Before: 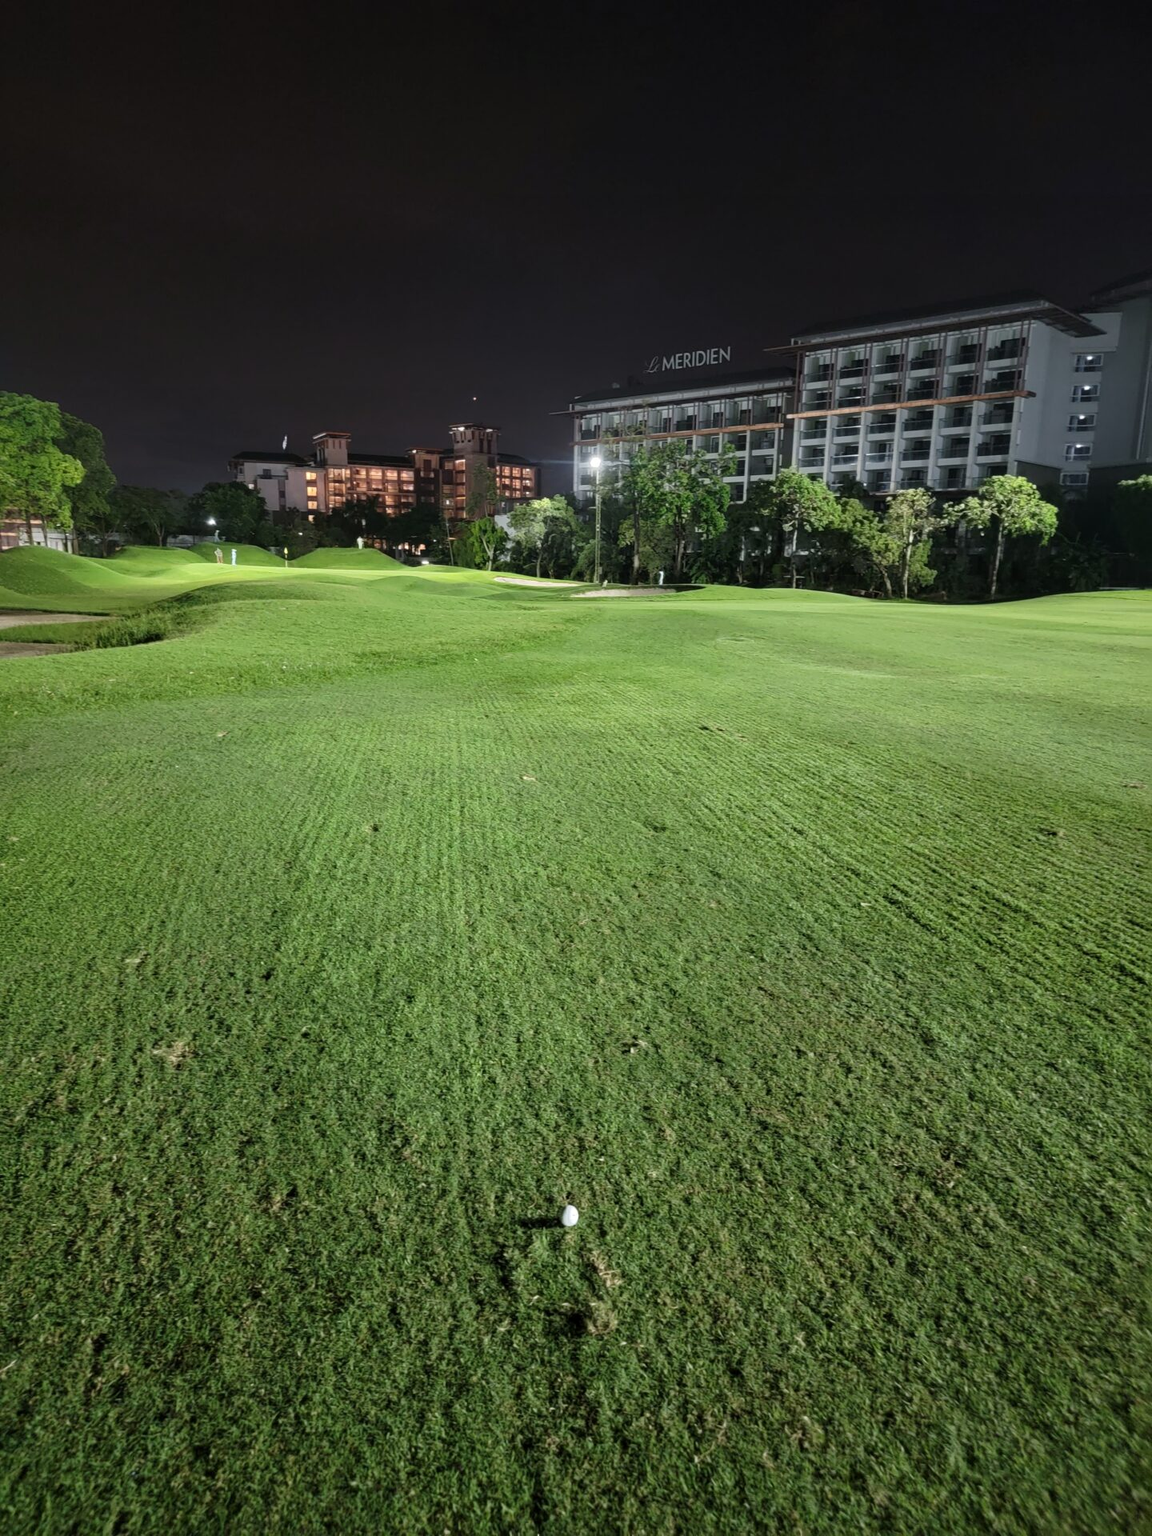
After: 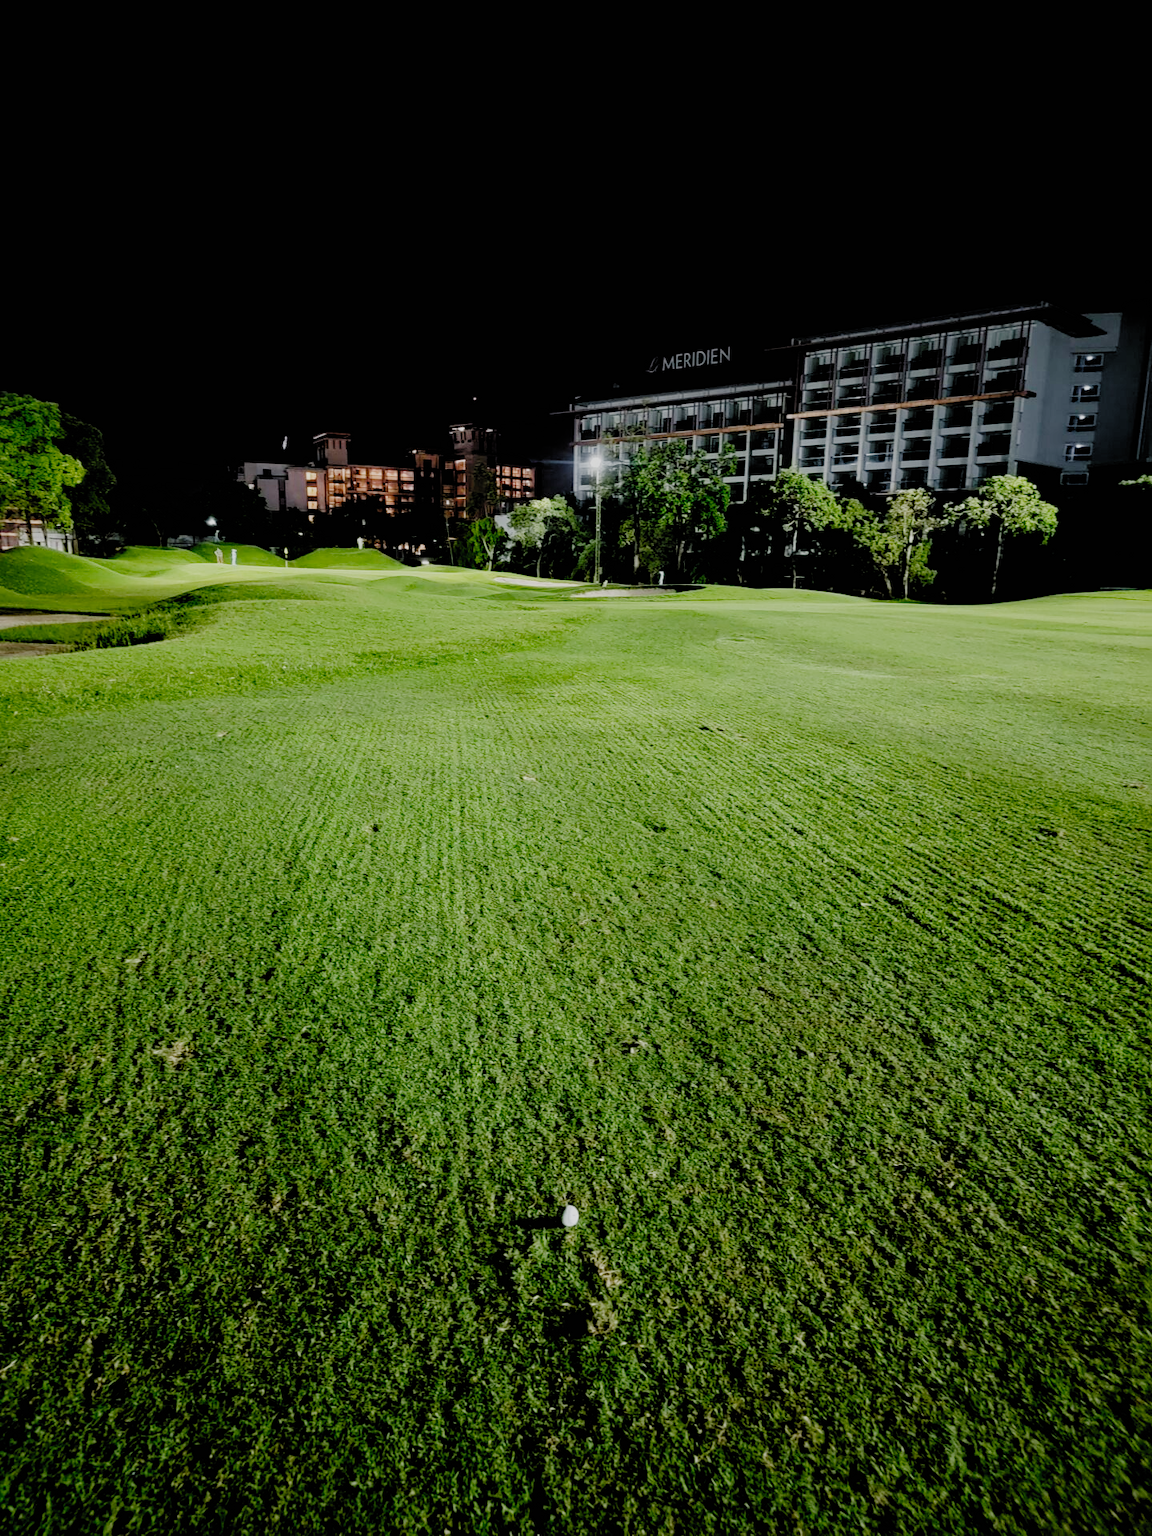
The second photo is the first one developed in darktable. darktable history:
exposure: exposure -0.048 EV, compensate highlight preservation false
filmic rgb: black relative exposure -2.85 EV, white relative exposure 4.56 EV, hardness 1.77, contrast 1.25, preserve chrominance no, color science v5 (2021)
